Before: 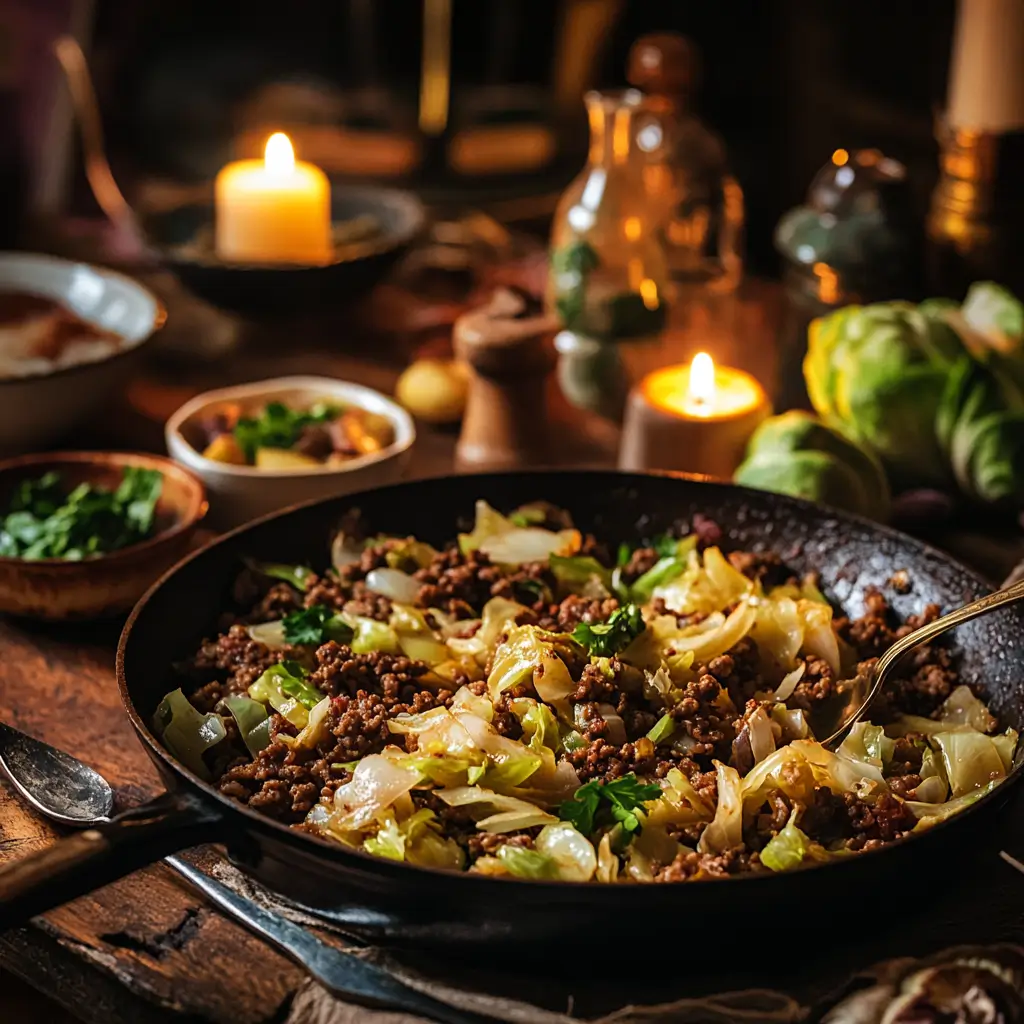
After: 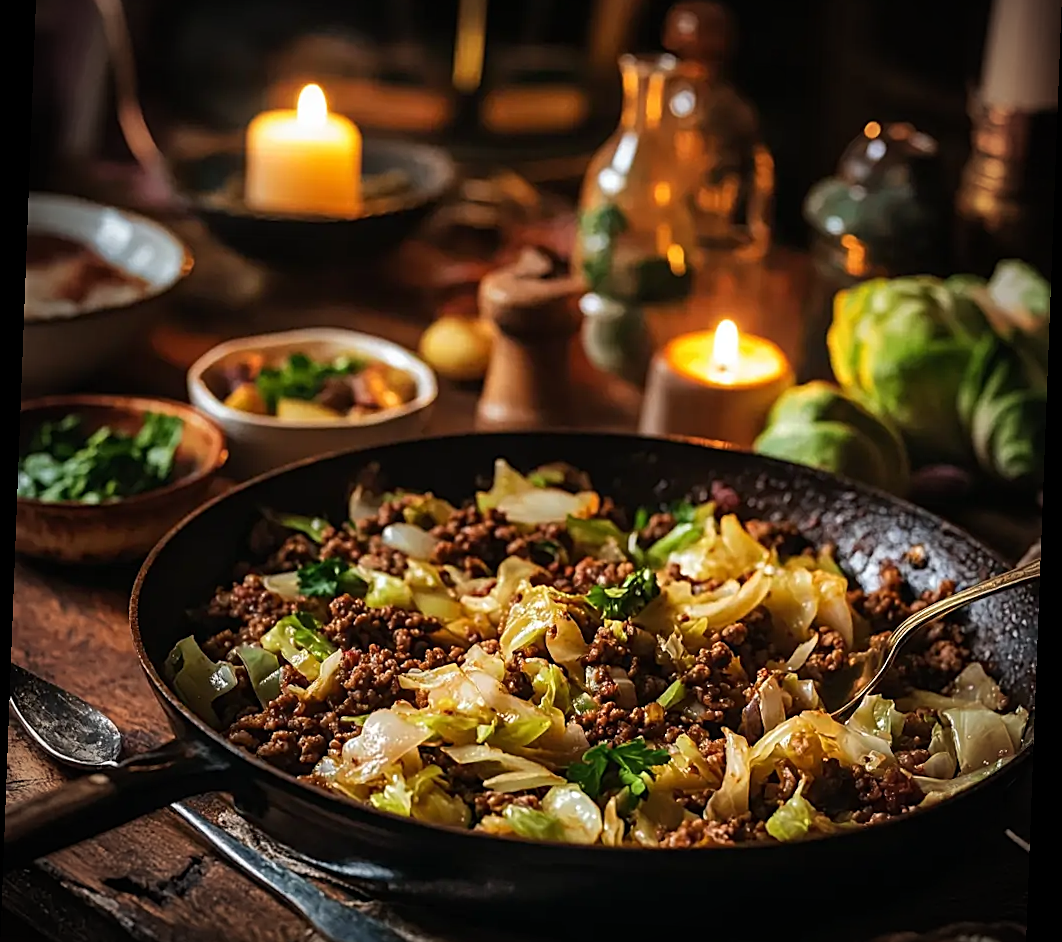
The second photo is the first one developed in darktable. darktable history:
crop and rotate: top 5.609%, bottom 5.609%
sharpen: on, module defaults
vignetting: on, module defaults
rotate and perspective: rotation 2.17°, automatic cropping off
